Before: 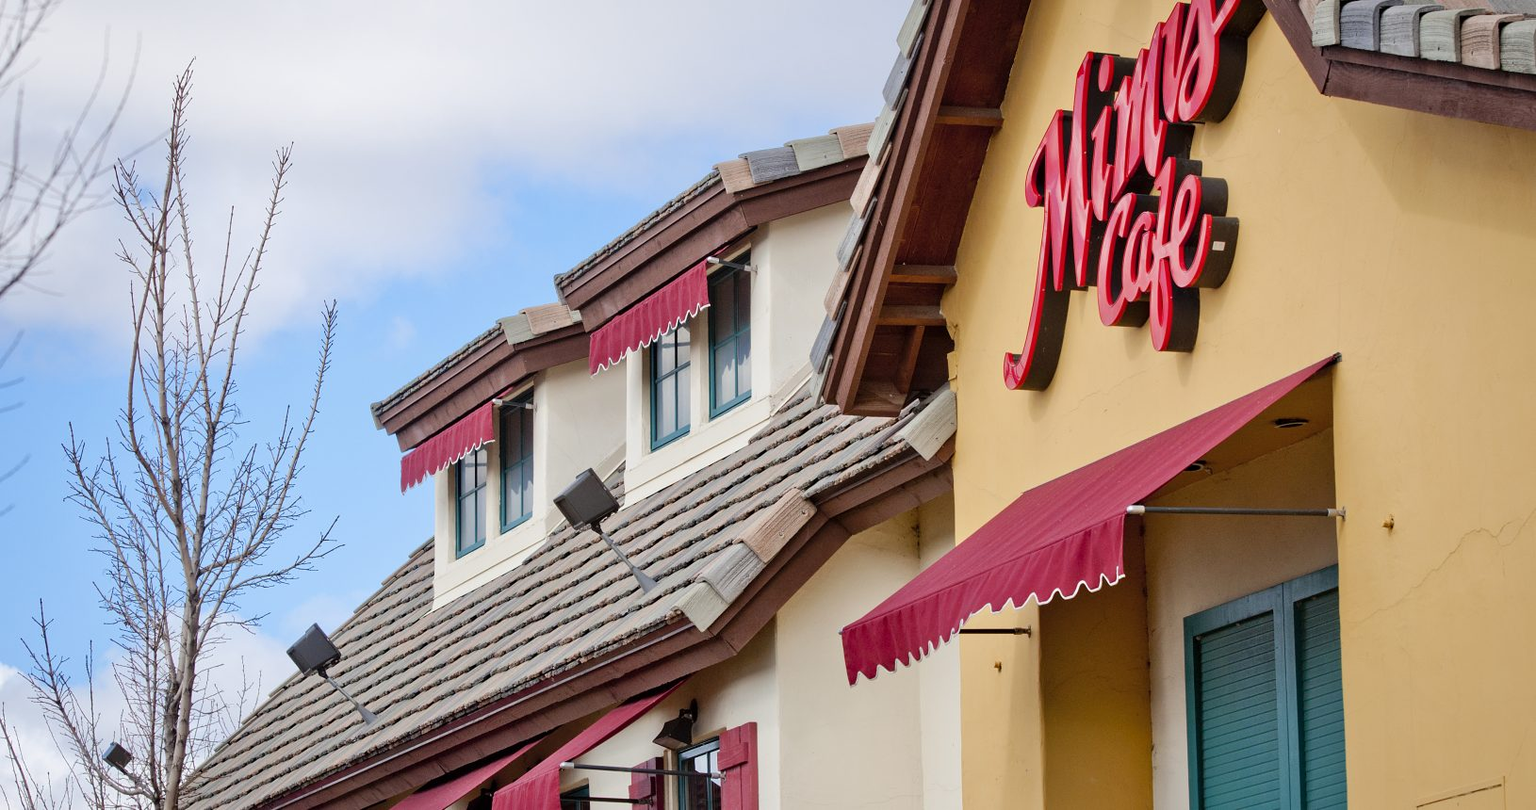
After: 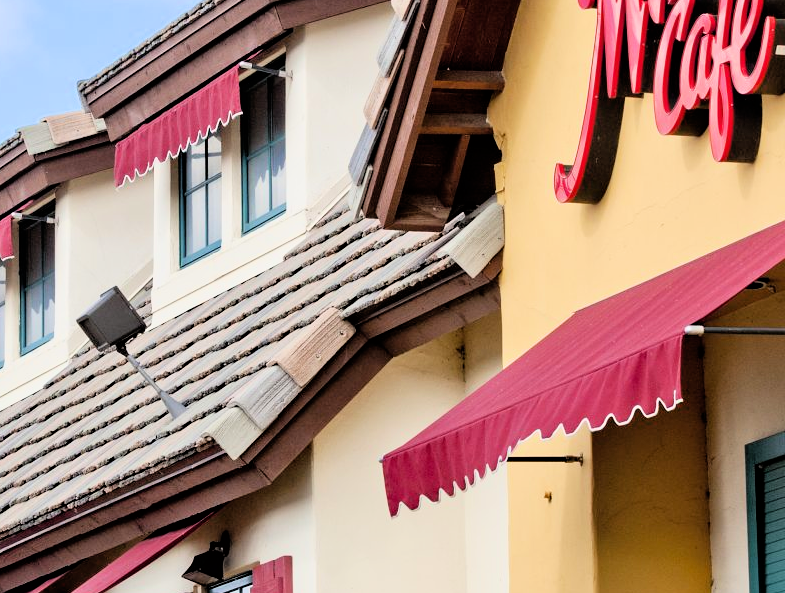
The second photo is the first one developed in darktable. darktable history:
filmic rgb: black relative exposure -7.96 EV, white relative exposure 4.03 EV, hardness 4.16, latitude 49.29%, contrast 1.101, color science v6 (2022)
crop: left 31.407%, top 24.569%, right 20.419%, bottom 6.393%
tone equalizer: -8 EV -0.723 EV, -7 EV -0.676 EV, -6 EV -0.638 EV, -5 EV -0.386 EV, -3 EV 0.378 EV, -2 EV 0.6 EV, -1 EV 0.681 EV, +0 EV 0.767 EV
